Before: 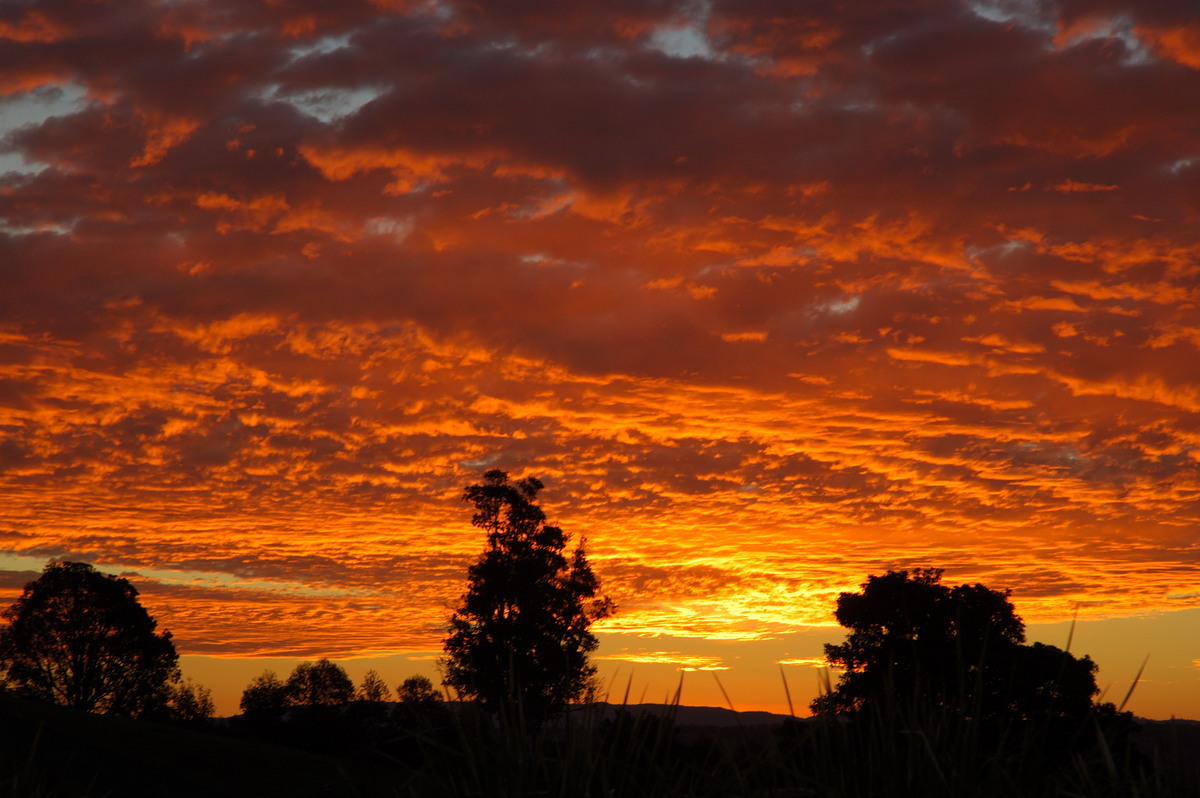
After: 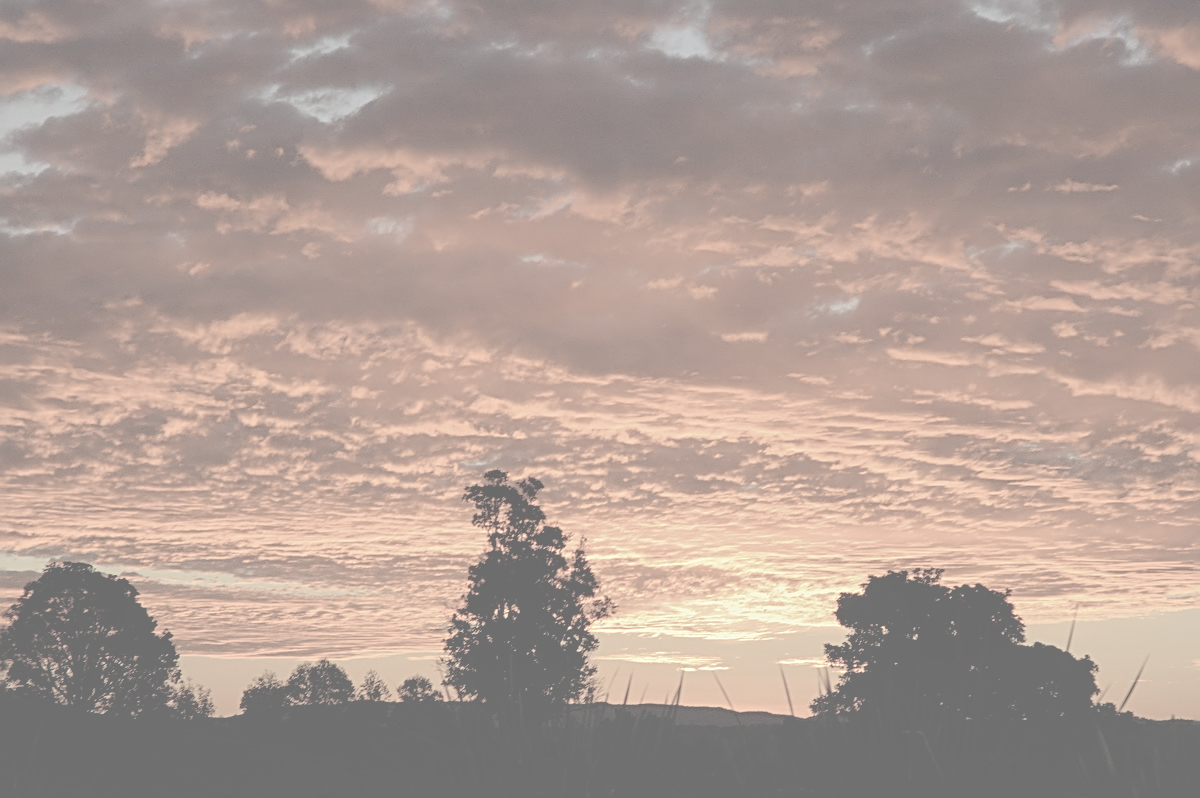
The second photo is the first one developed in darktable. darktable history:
local contrast: on, module defaults
contrast brightness saturation: contrast -0.31, brightness 0.761, saturation -0.787
sharpen: radius 2.666, amount 0.672
